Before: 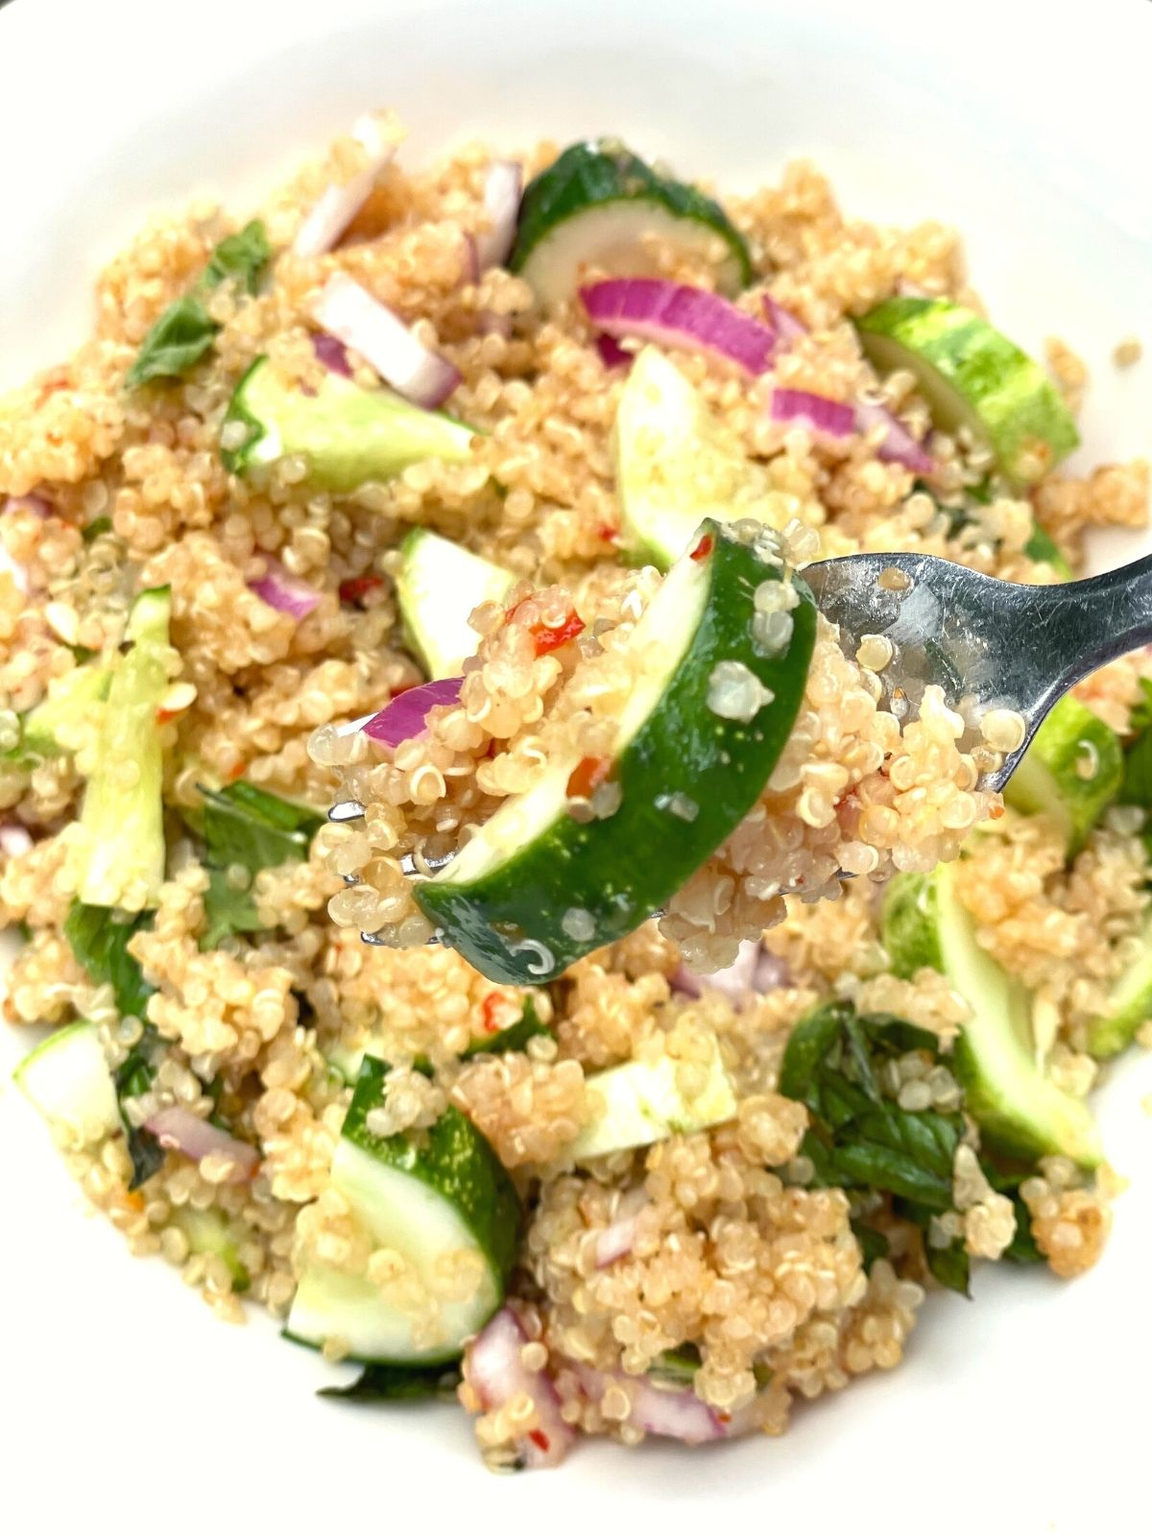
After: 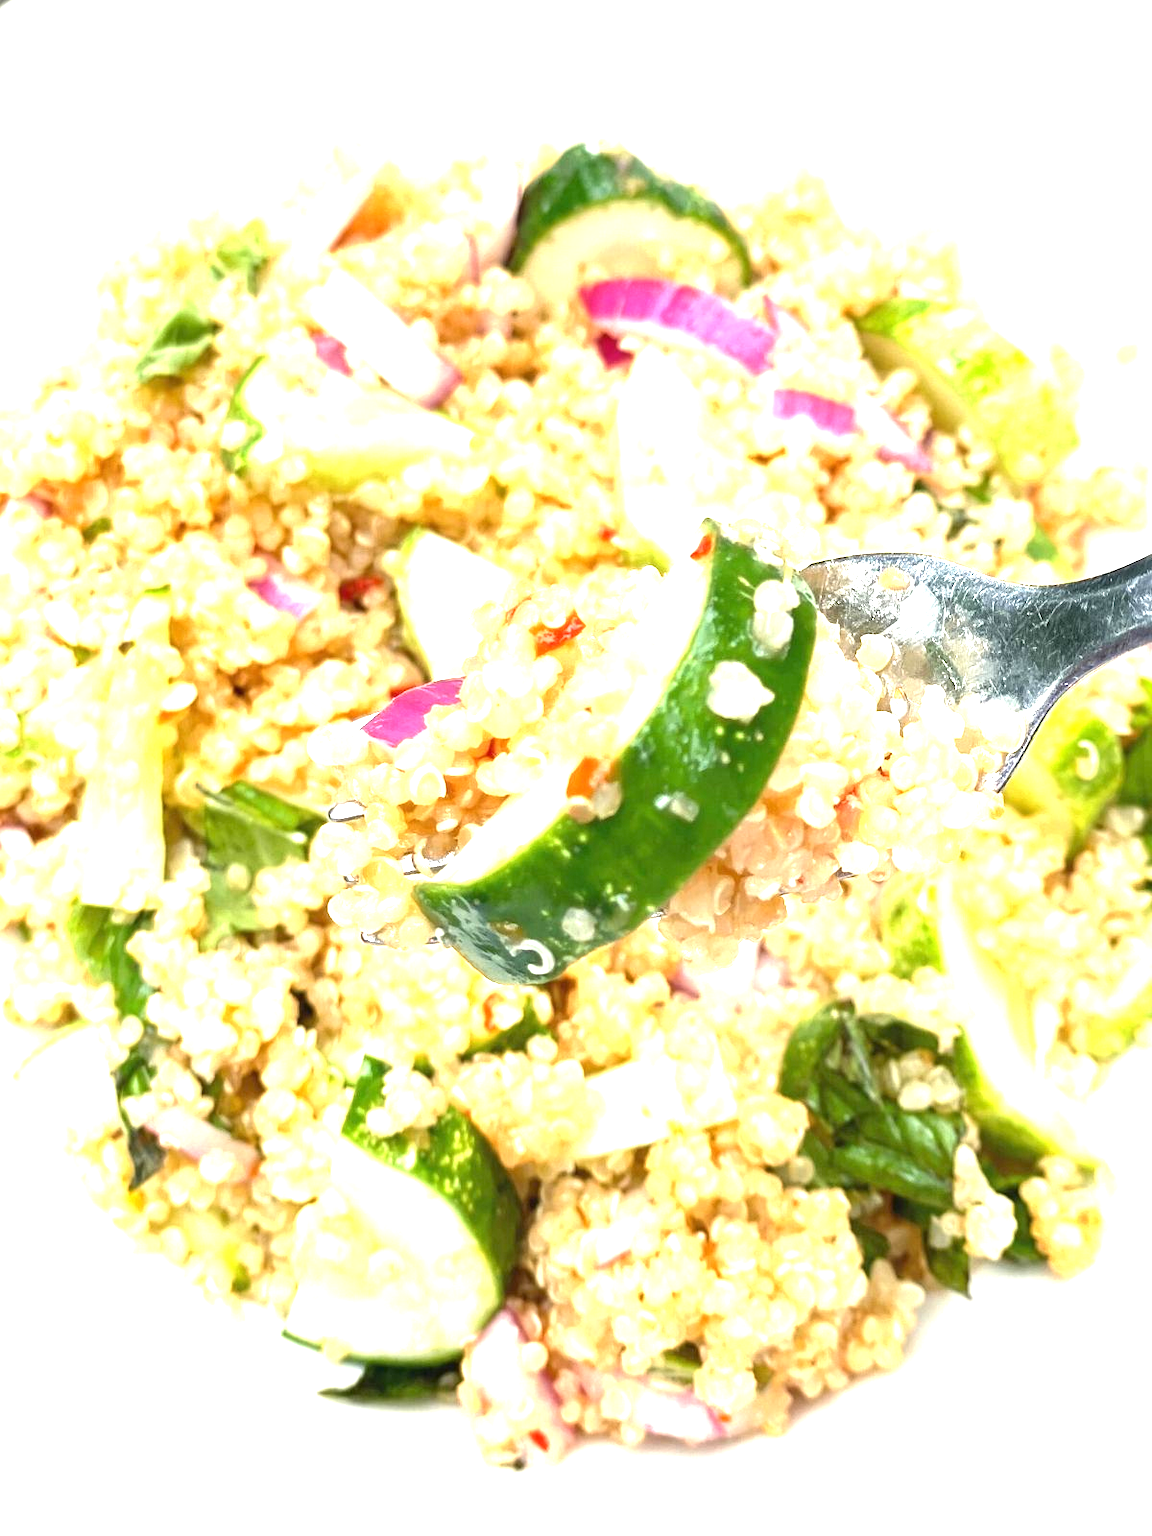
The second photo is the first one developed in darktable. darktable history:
exposure: black level correction 0, exposure 1.459 EV, compensate highlight preservation false
